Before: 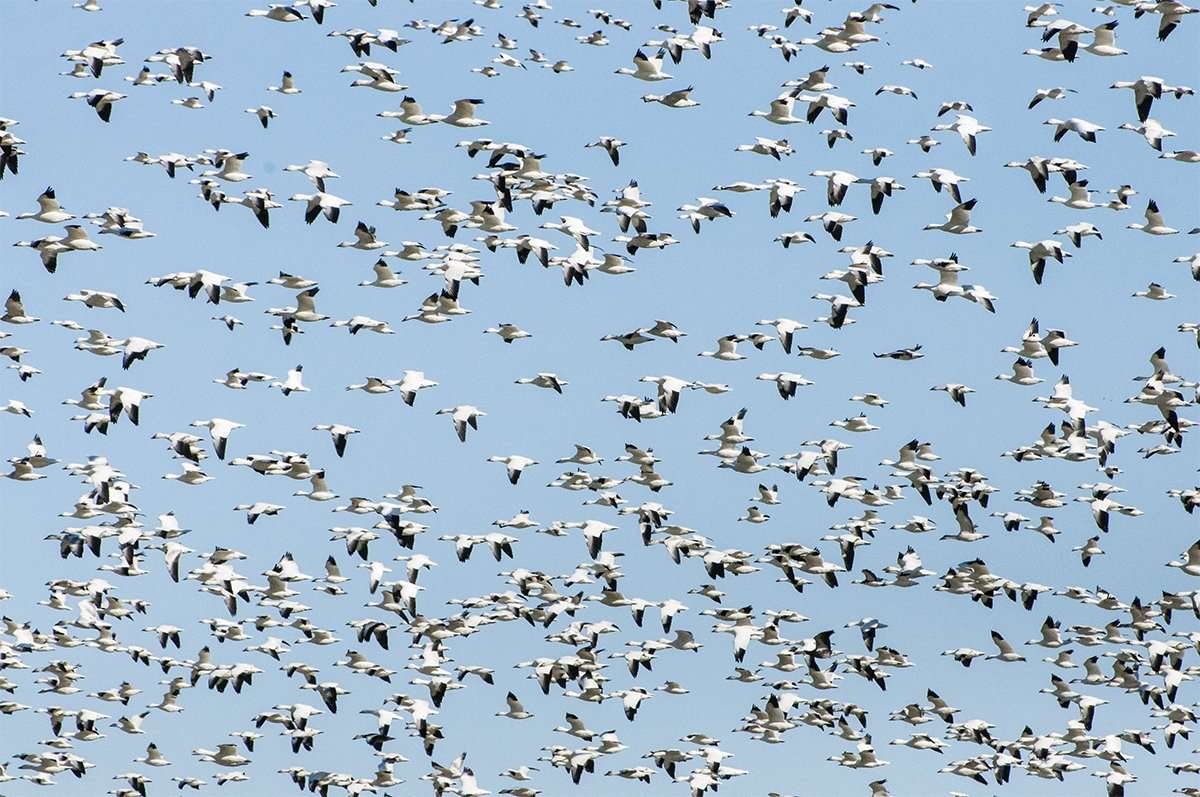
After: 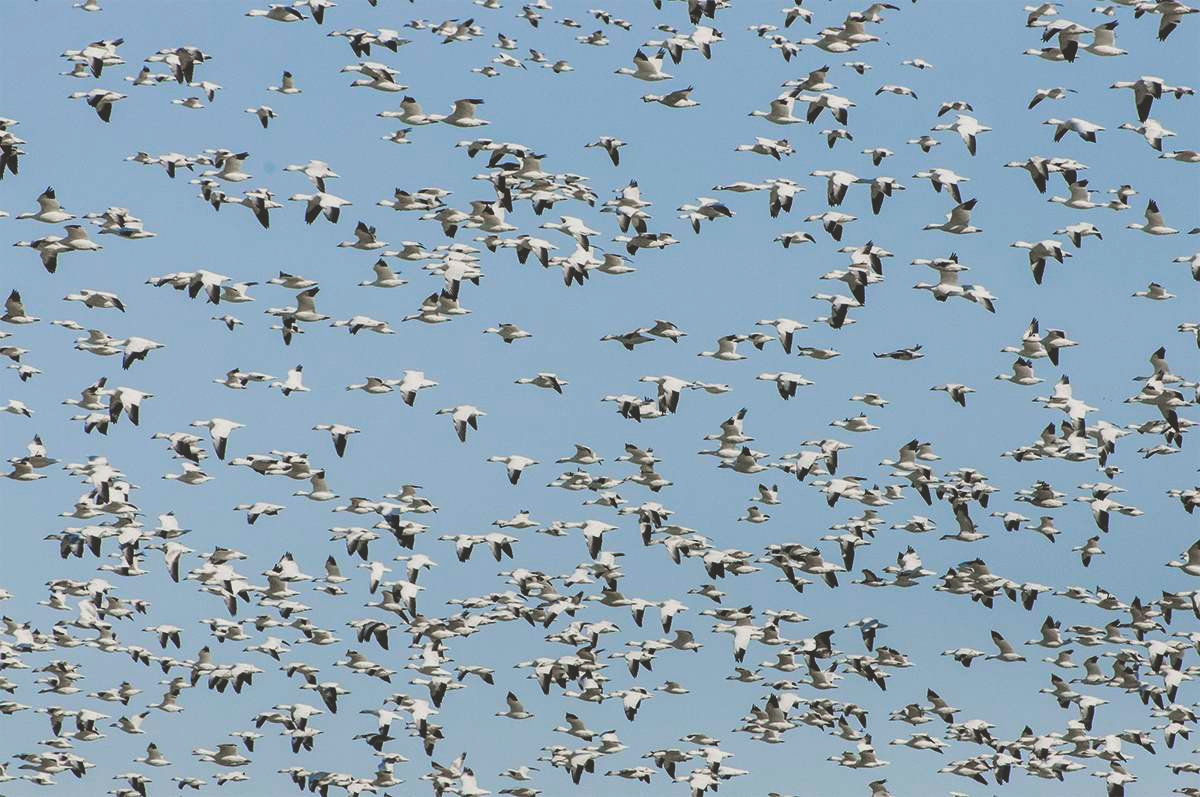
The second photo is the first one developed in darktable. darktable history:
exposure: black level correction -0.036, exposure -0.497 EV, compensate highlight preservation false
tone curve: curves: ch0 [(0, 0.021) (0.059, 0.053) (0.197, 0.191) (0.32, 0.311) (0.495, 0.505) (0.725, 0.731) (0.89, 0.919) (1, 1)]; ch1 [(0, 0) (0.094, 0.081) (0.285, 0.299) (0.401, 0.424) (0.453, 0.439) (0.495, 0.496) (0.54, 0.55) (0.615, 0.637) (0.657, 0.683) (1, 1)]; ch2 [(0, 0) (0.257, 0.217) (0.43, 0.421) (0.498, 0.507) (0.547, 0.539) (0.595, 0.56) (0.644, 0.599) (1, 1)], color space Lab, independent channels, preserve colors none
